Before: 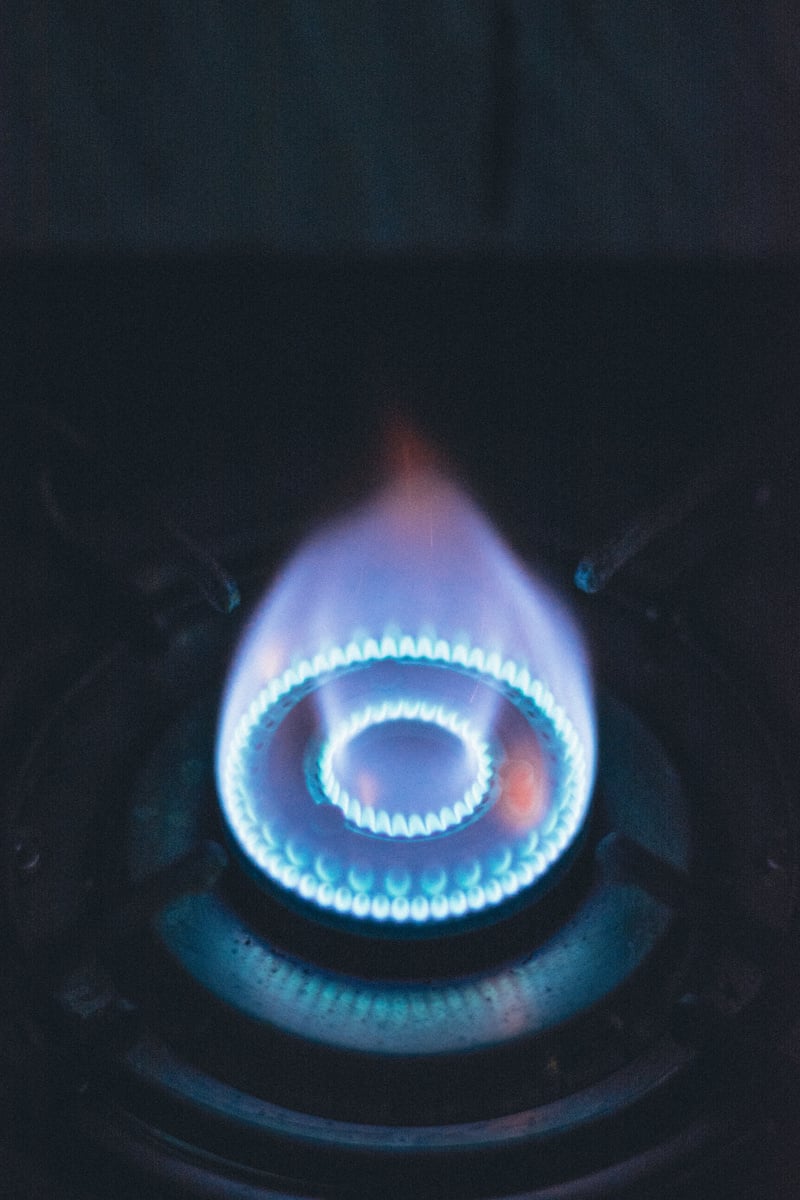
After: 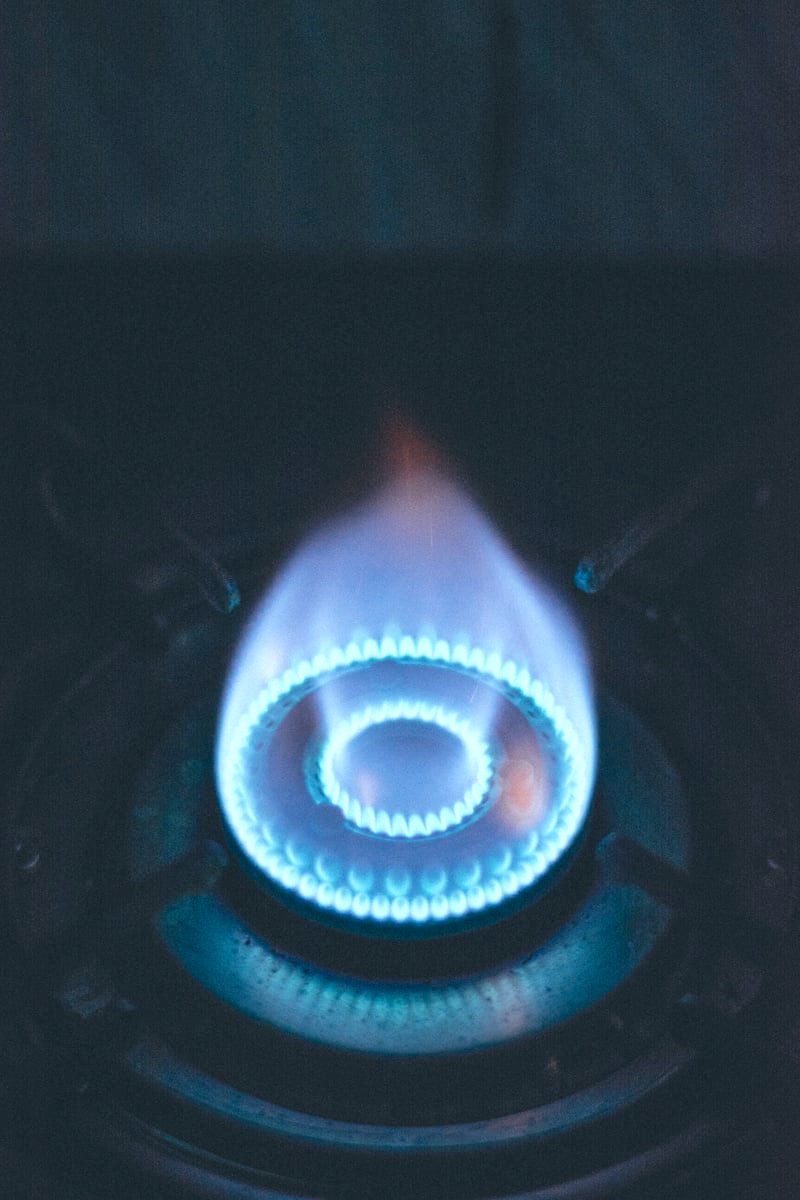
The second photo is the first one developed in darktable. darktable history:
color balance rgb: shadows lift › chroma 1%, shadows lift › hue 113°, highlights gain › chroma 0.2%, highlights gain › hue 333°, perceptual saturation grading › global saturation 20%, perceptual saturation grading › highlights -25%, perceptual saturation grading › shadows 25%, contrast -10%
color correction: highlights a* -12.64, highlights b* -18.1, saturation 0.7
exposure: exposure 0.496 EV, compensate highlight preservation false
